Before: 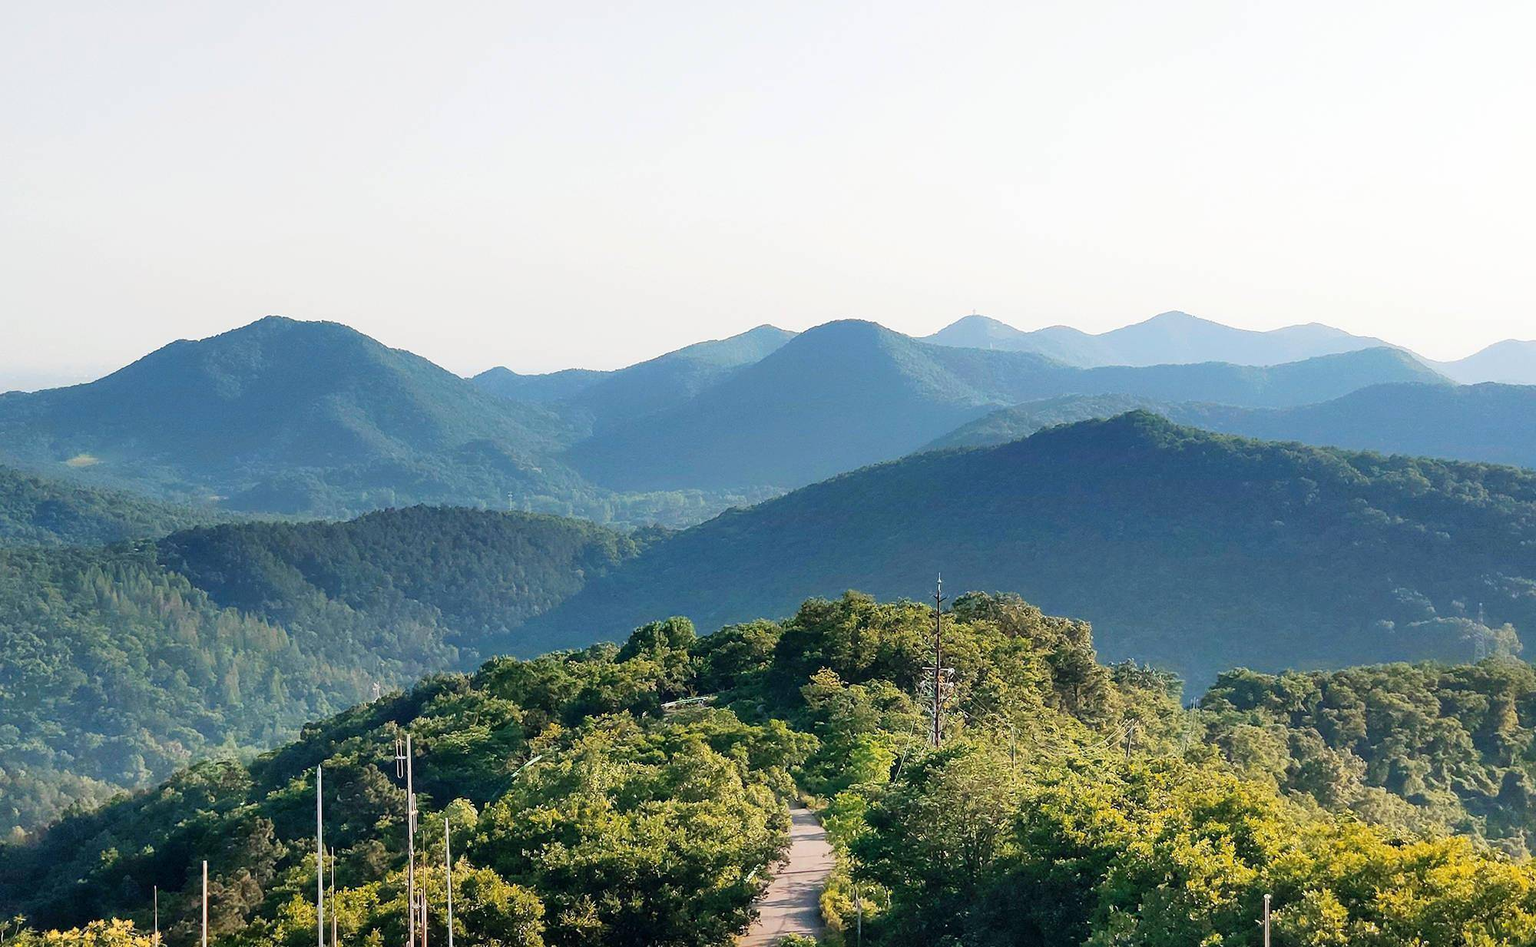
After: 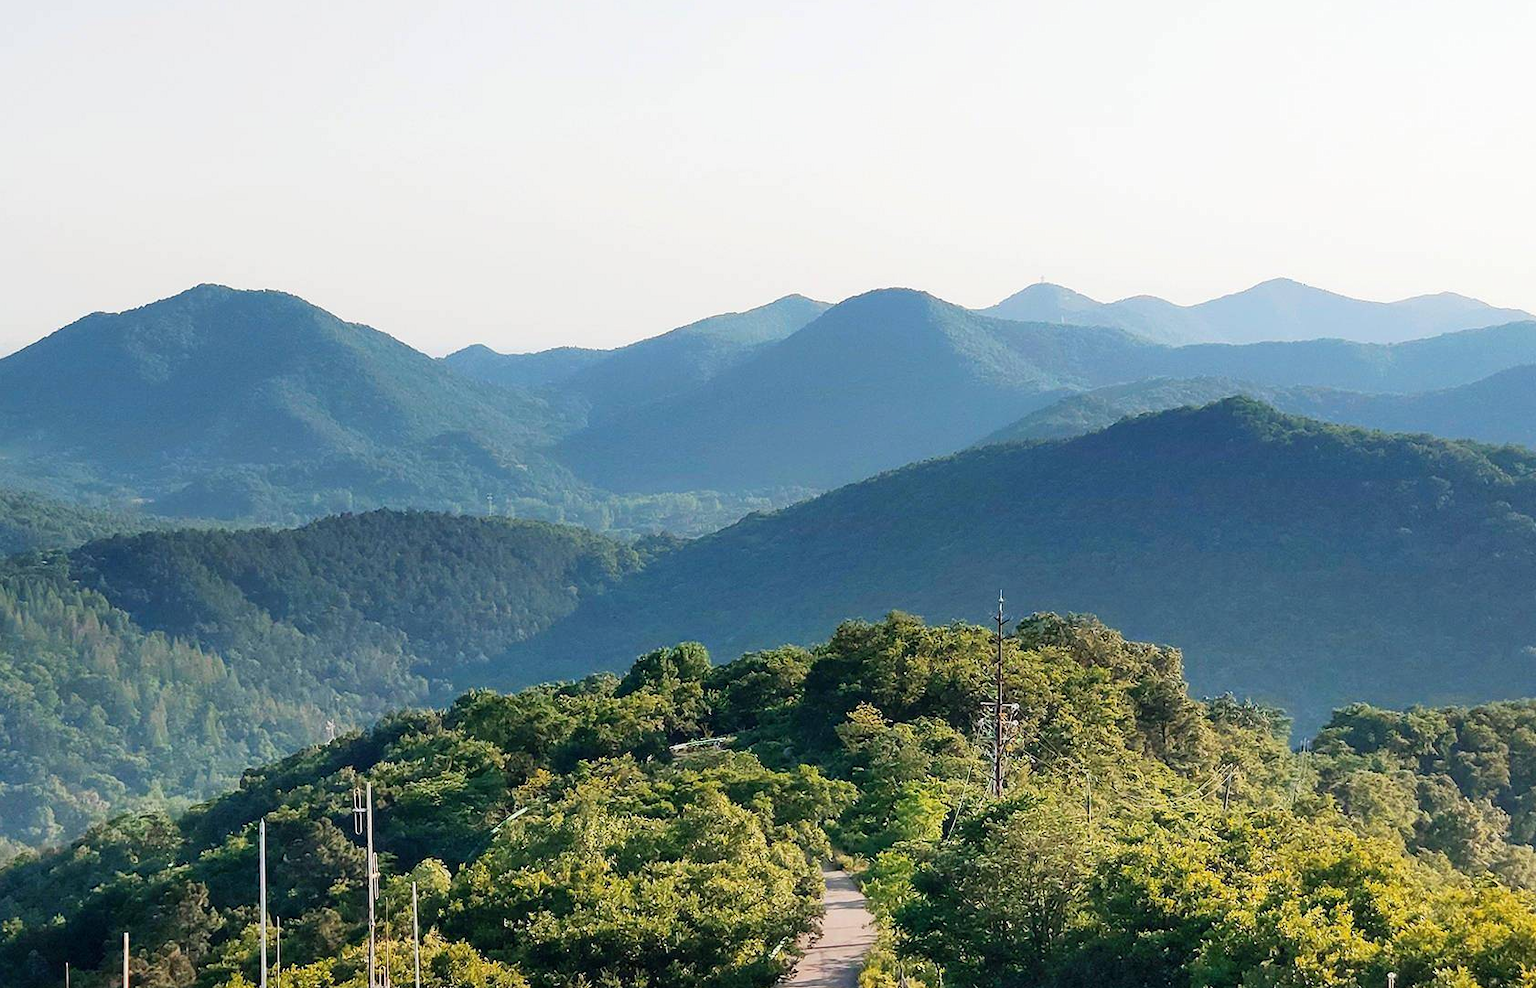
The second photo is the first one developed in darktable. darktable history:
crop: left 6.465%, top 8.231%, right 9.54%, bottom 4.123%
exposure: exposure -0.02 EV, compensate exposure bias true, compensate highlight preservation false
